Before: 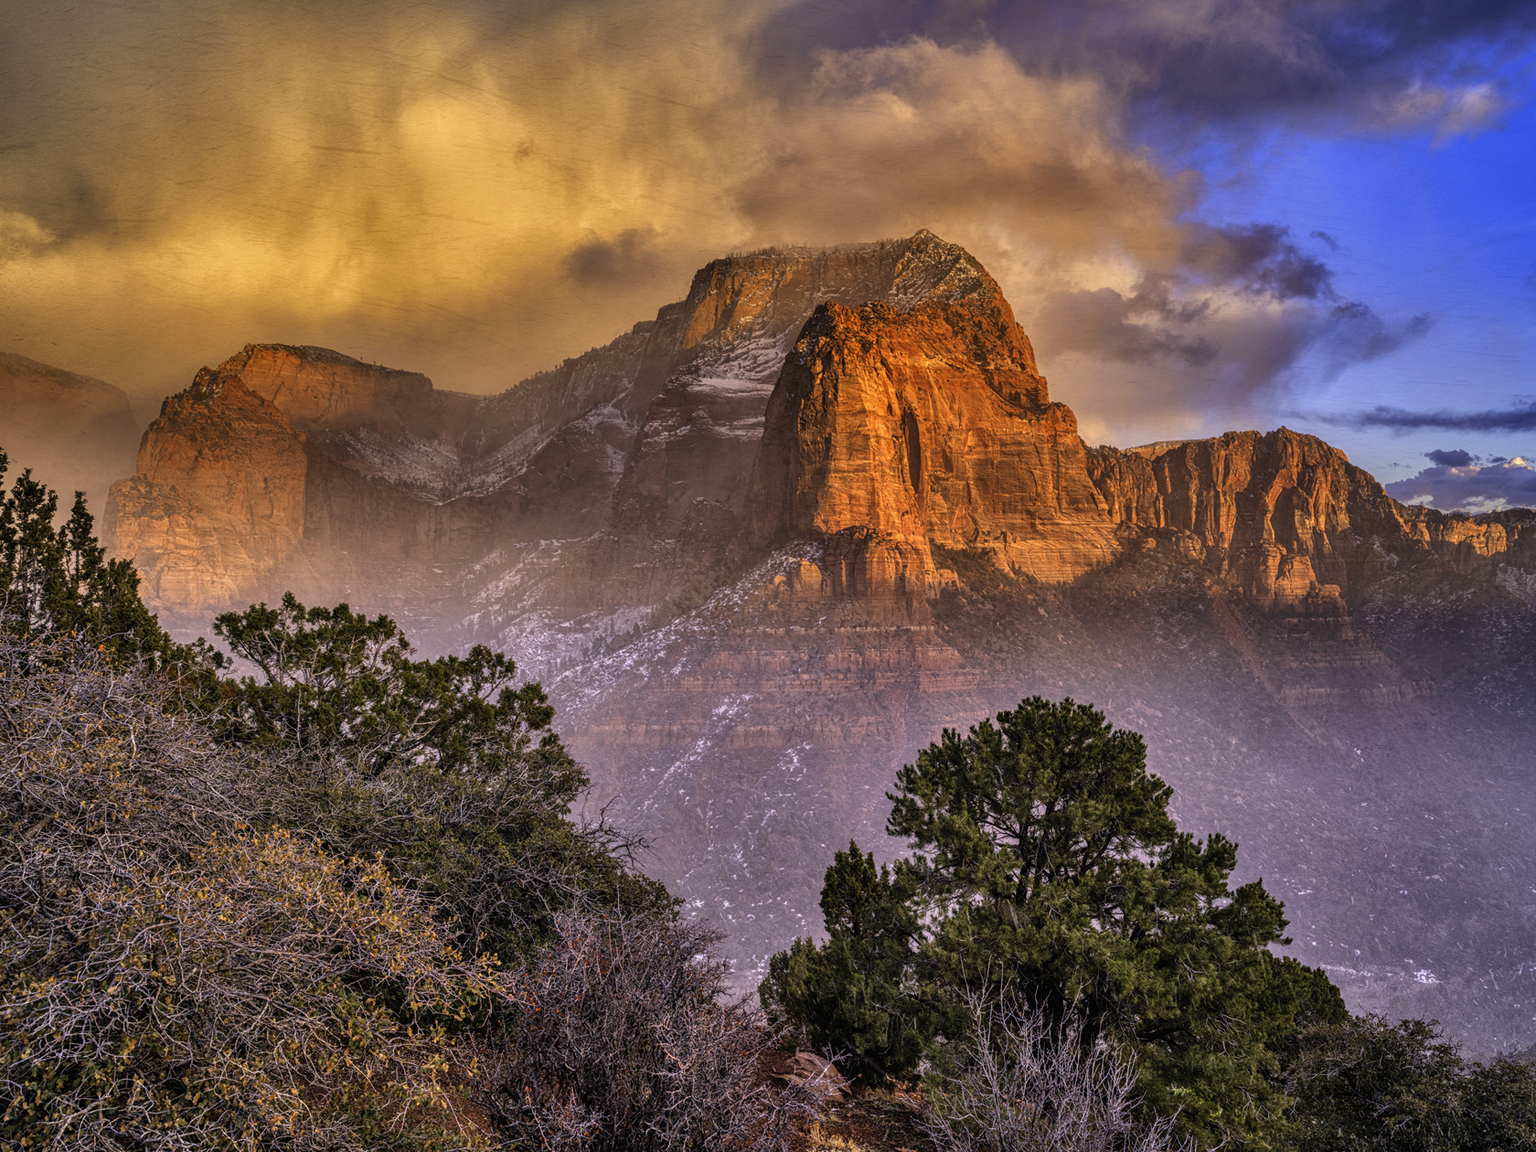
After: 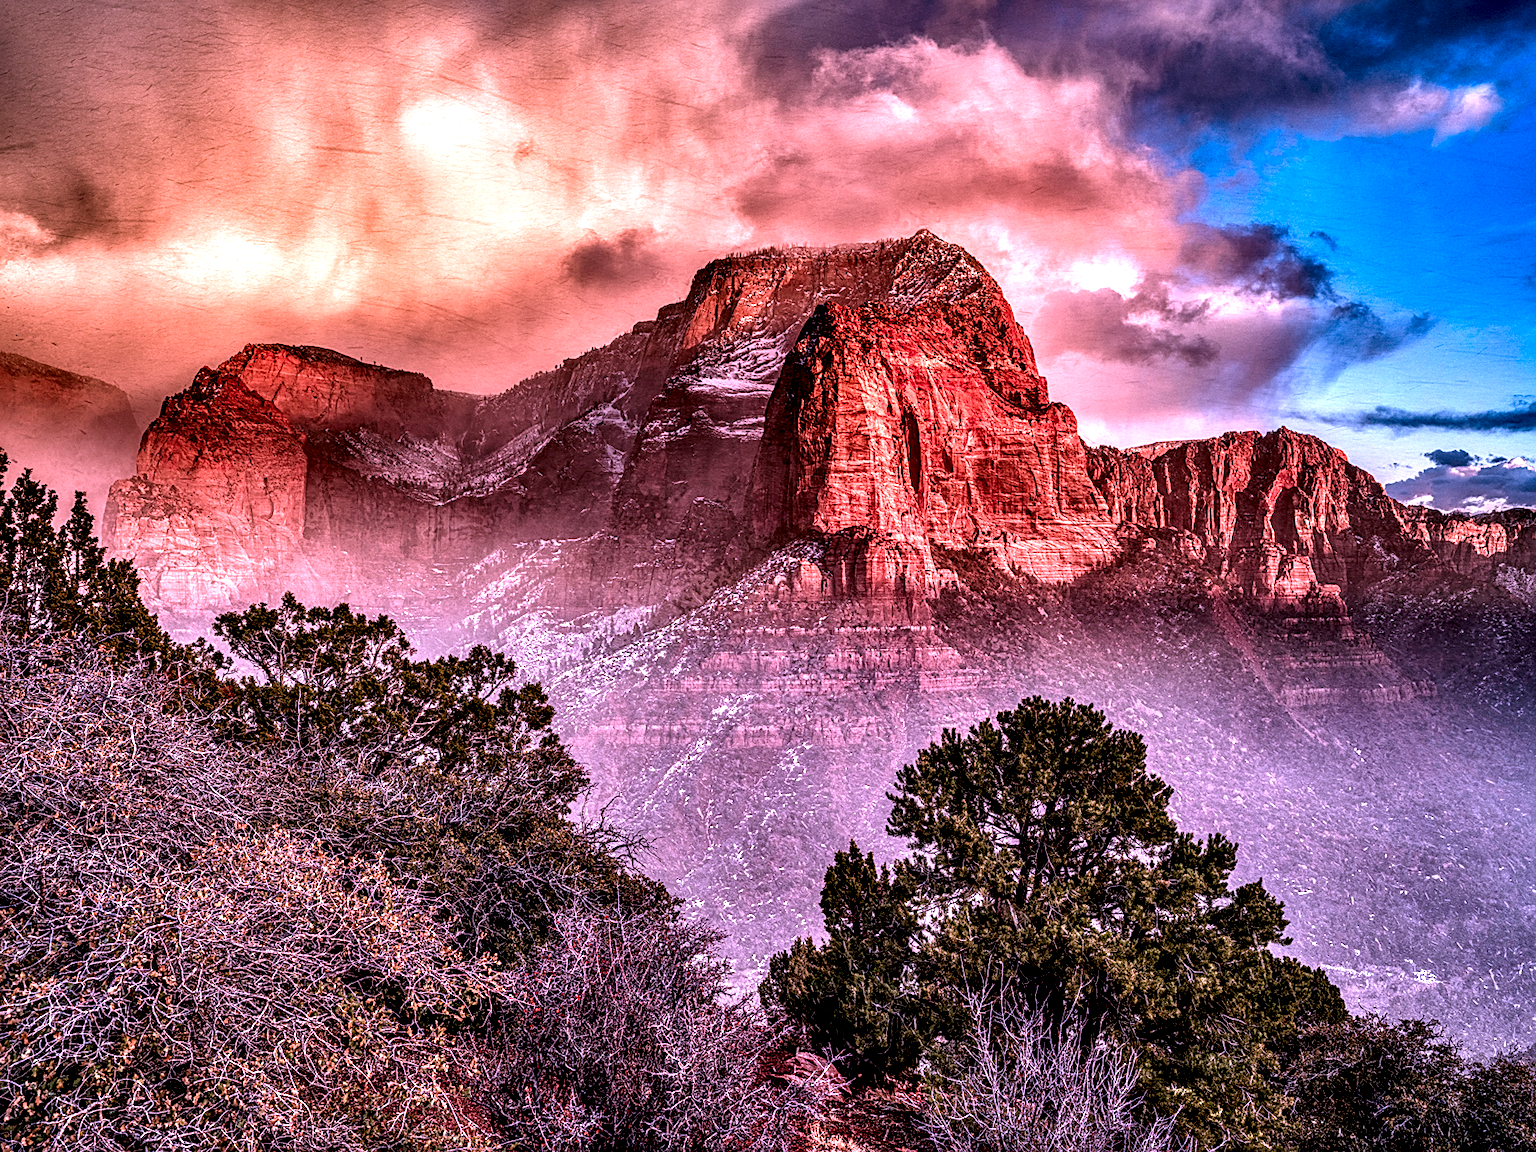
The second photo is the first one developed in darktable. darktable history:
color balance rgb: shadows lift › chroma 1%, shadows lift › hue 28.8°, power › hue 60°, highlights gain › chroma 1%, highlights gain › hue 60°, global offset › luminance 0.25%, perceptual saturation grading › highlights -20%, perceptual saturation grading › shadows 20%, perceptual brilliance grading › highlights 5%, perceptual brilliance grading › shadows -10%, global vibrance 19.67%
color correction: highlights a* 15.03, highlights b* -25.07
sharpen: on, module defaults
local contrast: shadows 185%, detail 225%
